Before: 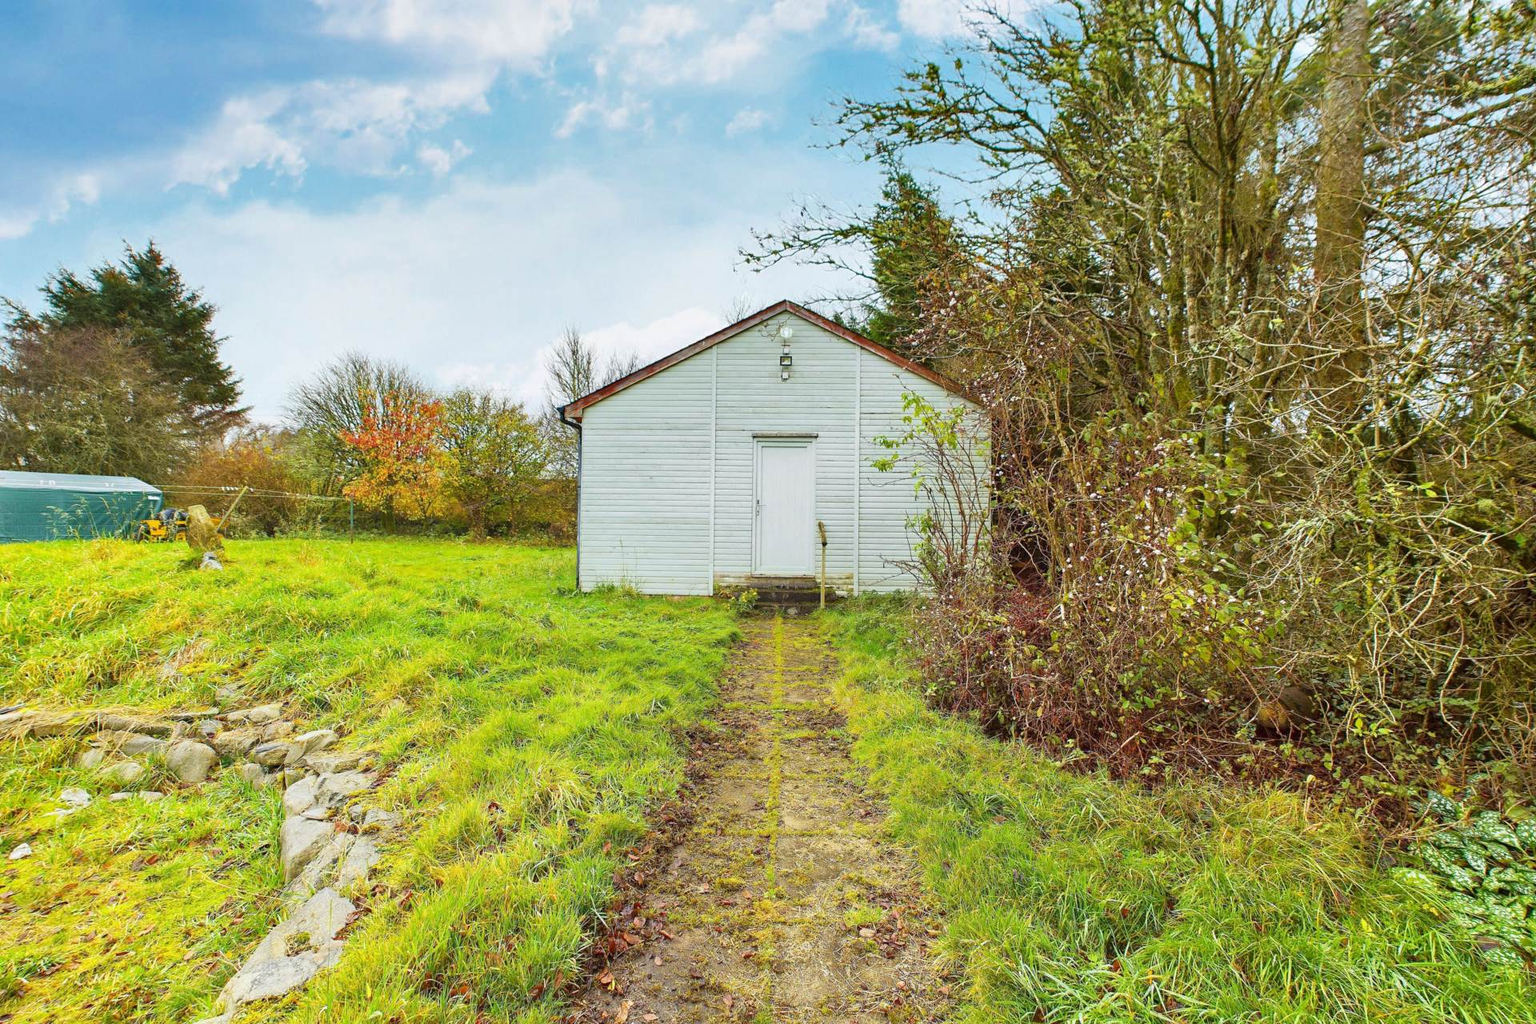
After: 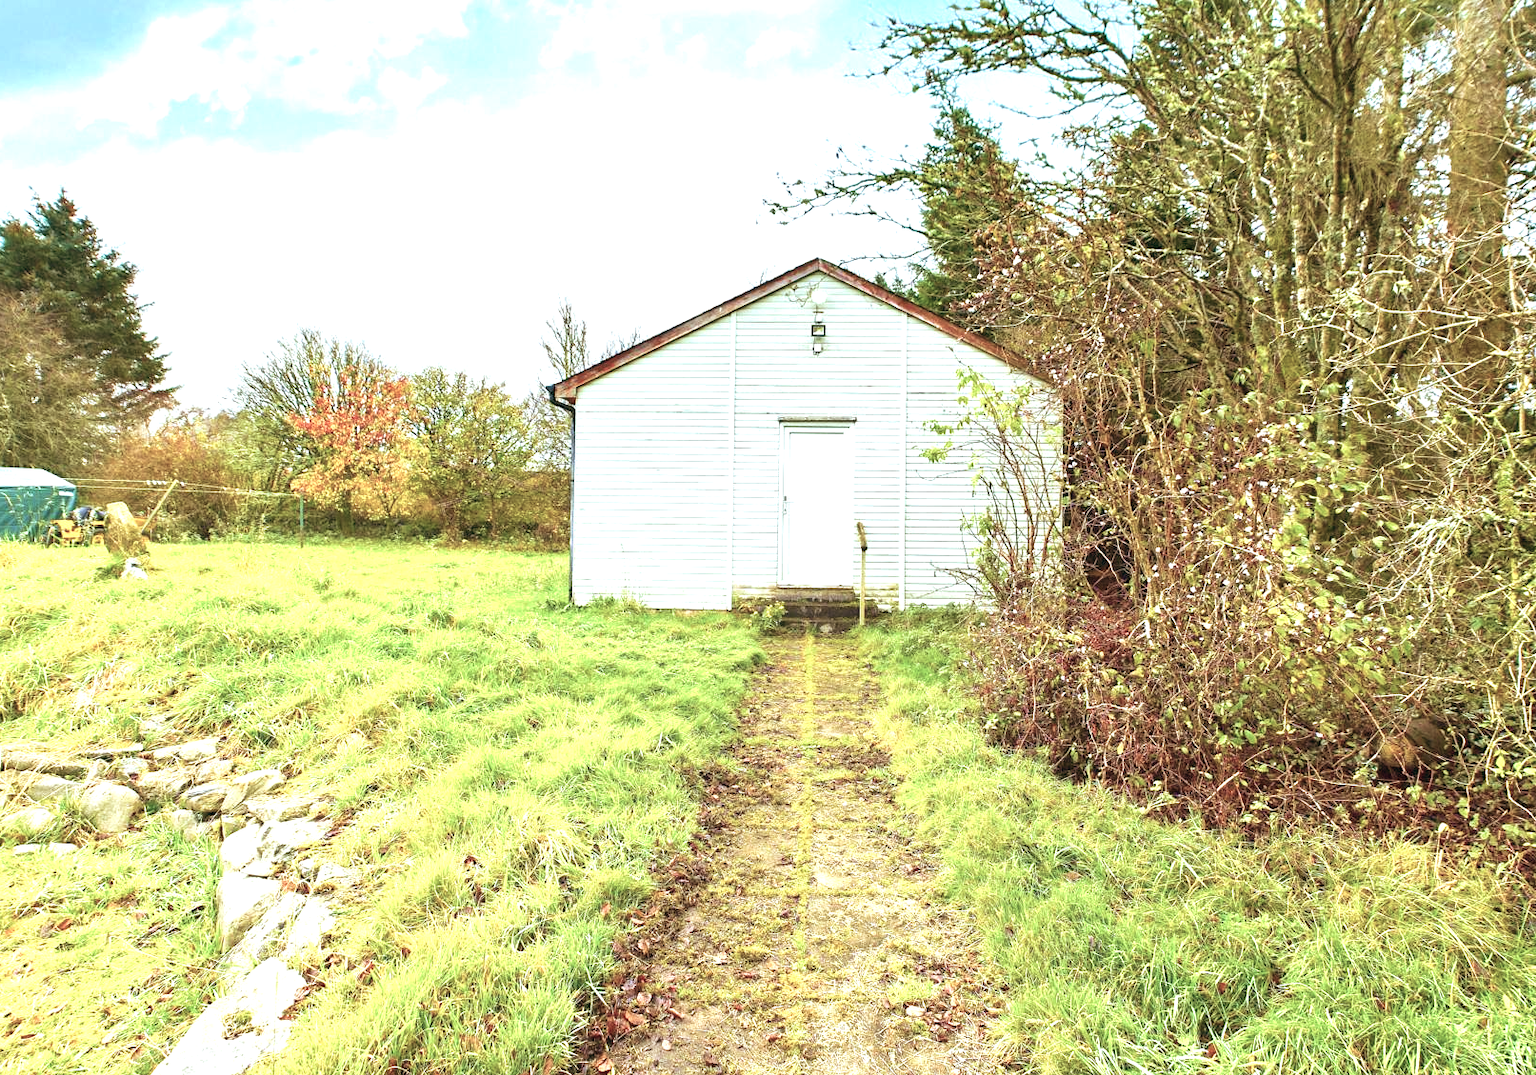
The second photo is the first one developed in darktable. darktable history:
velvia: on, module defaults
crop: left 6.446%, top 8.188%, right 9.538%, bottom 3.548%
color balance: lift [1, 0.994, 1.002, 1.006], gamma [0.957, 1.081, 1.016, 0.919], gain [0.97, 0.972, 1.01, 1.028], input saturation 91.06%, output saturation 79.8%
exposure: exposure 1.089 EV, compensate highlight preservation false
